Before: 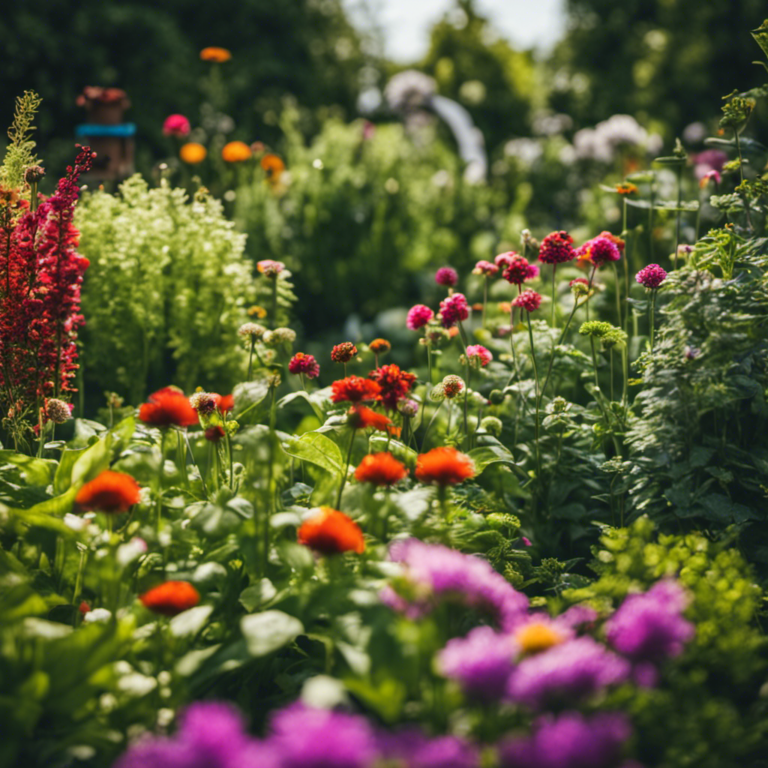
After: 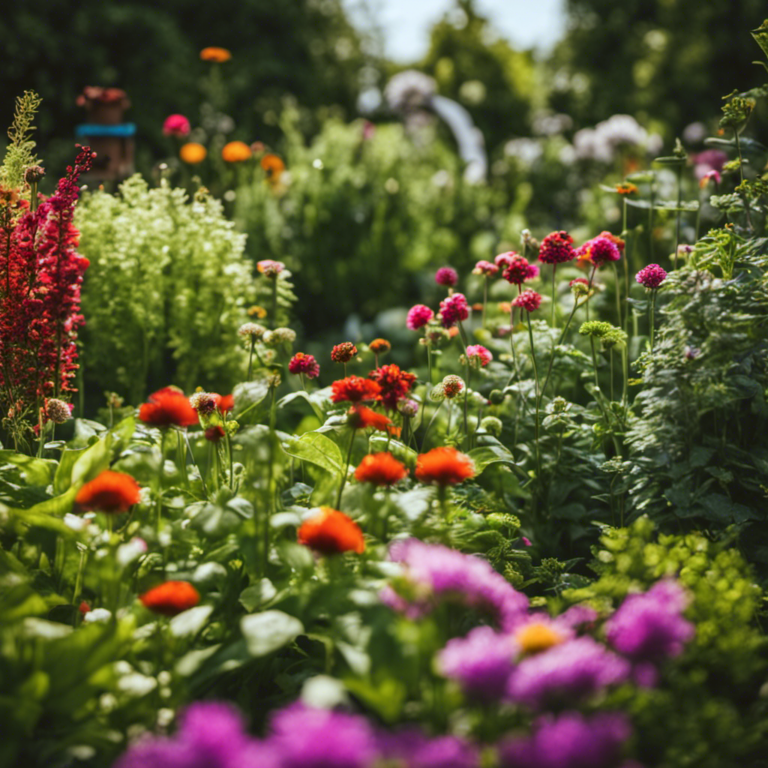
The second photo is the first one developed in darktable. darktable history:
color correction: highlights a* -3.28, highlights b* -6.24, shadows a* 3.1, shadows b* 5.19
tone equalizer: -7 EV 0.13 EV, smoothing diameter 25%, edges refinement/feathering 10, preserve details guided filter
